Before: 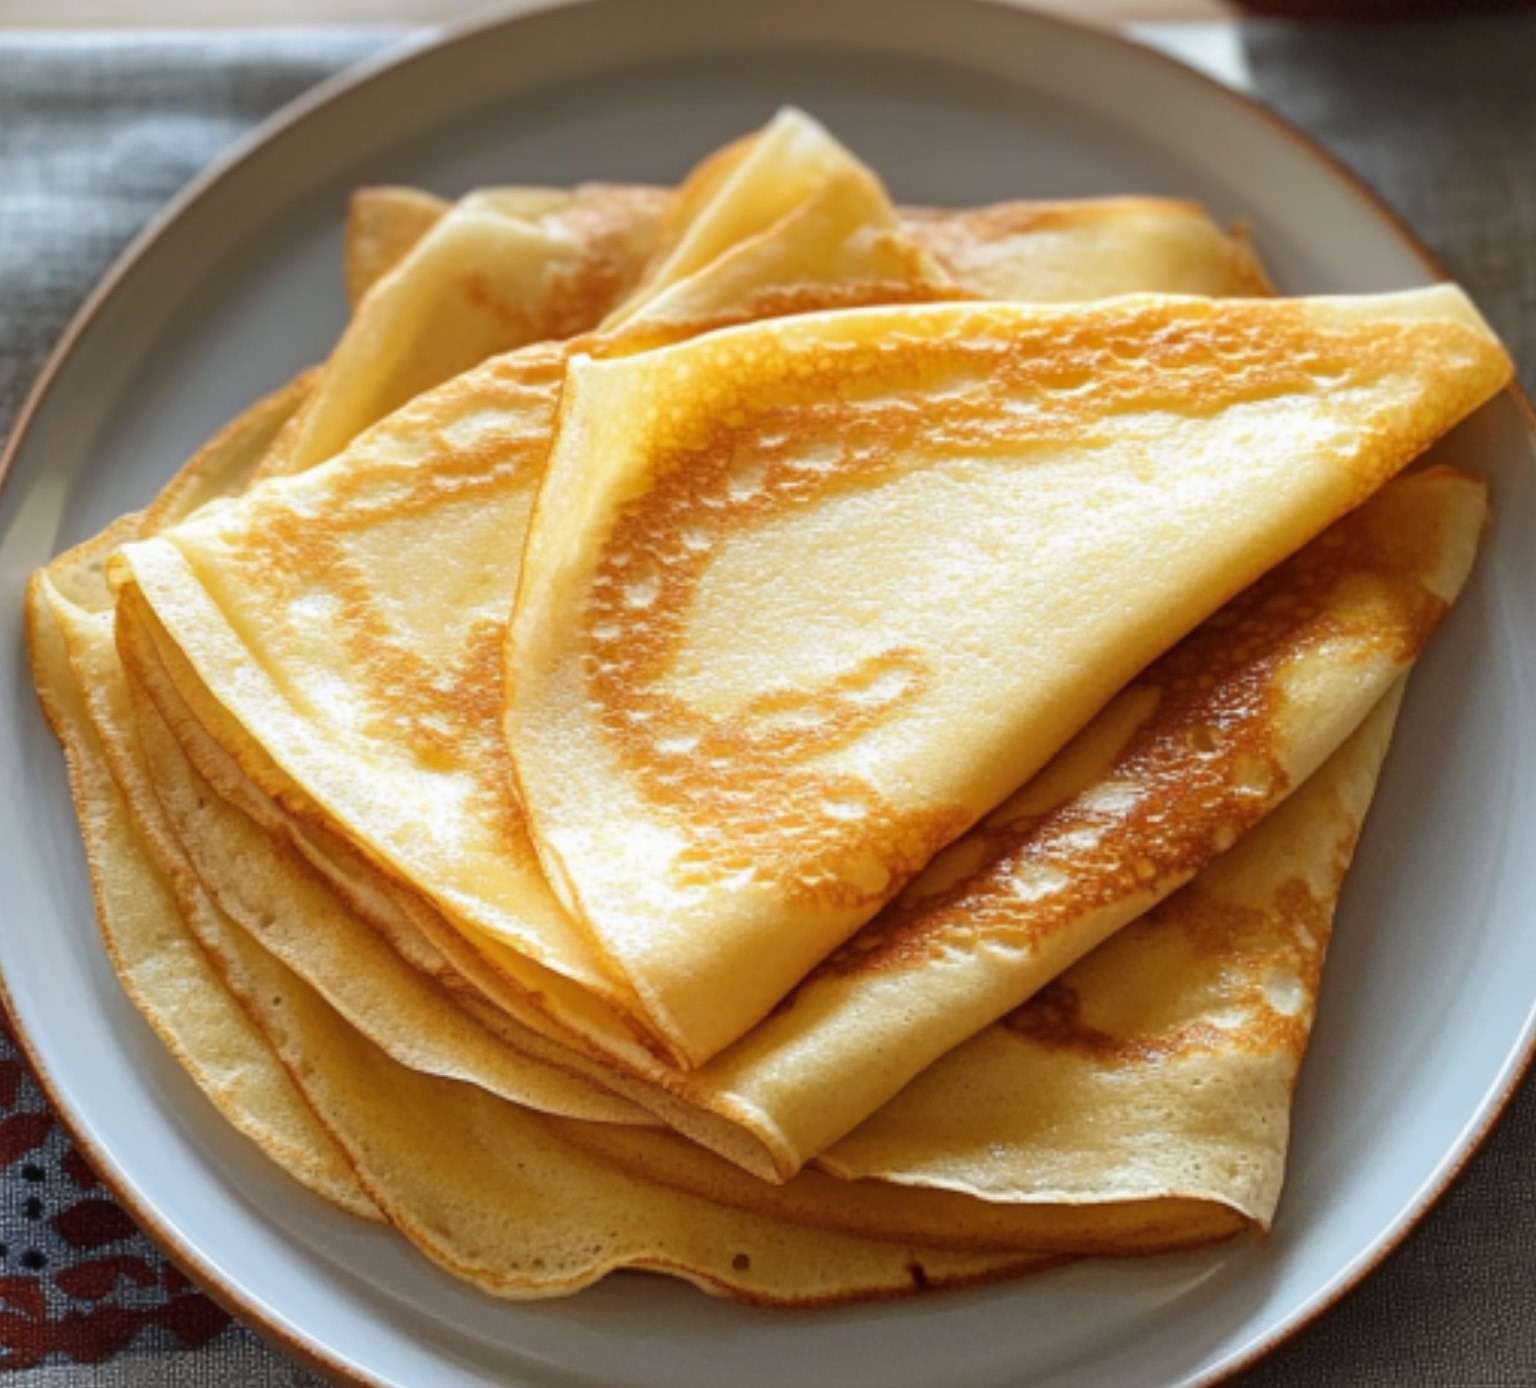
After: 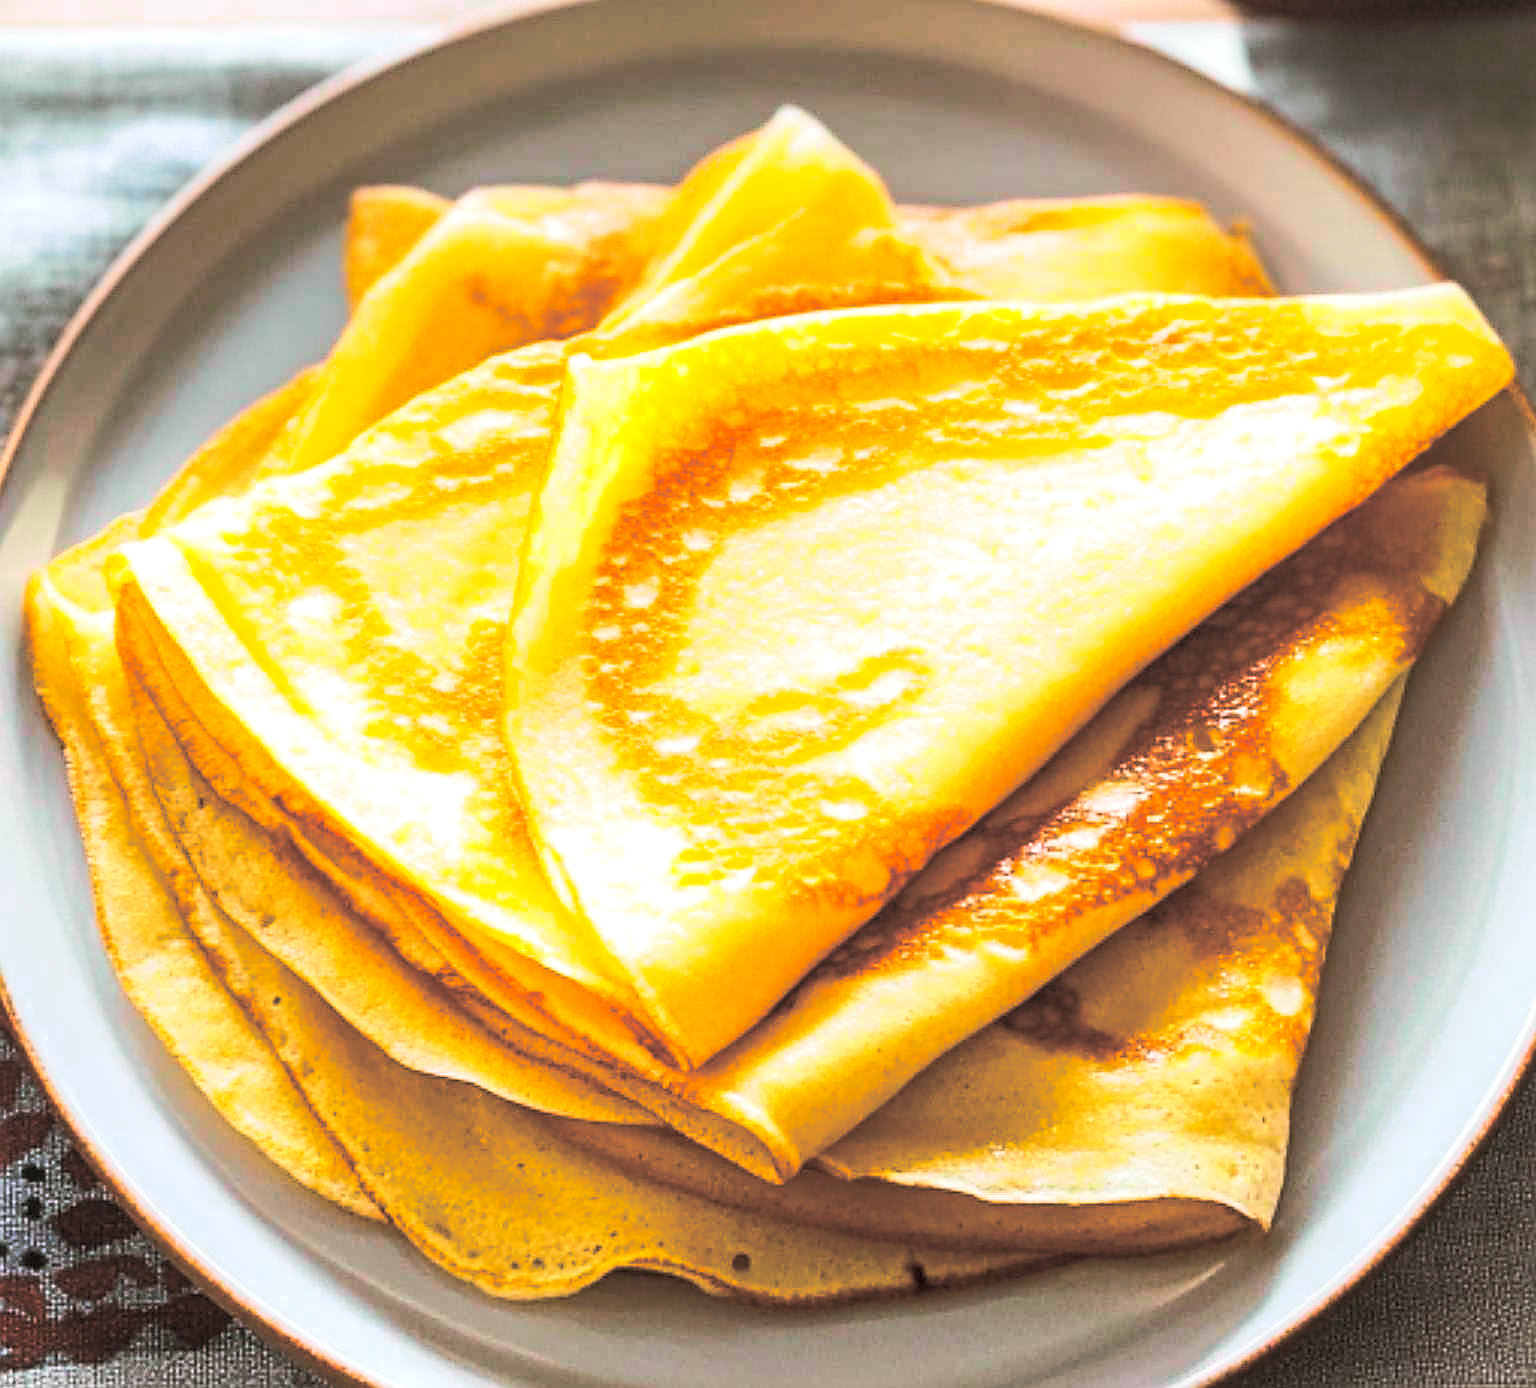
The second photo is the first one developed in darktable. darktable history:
color balance rgb: linear chroma grading › global chroma 15%, perceptual saturation grading › global saturation 30%
split-toning: shadows › hue 46.8°, shadows › saturation 0.17, highlights › hue 316.8°, highlights › saturation 0.27, balance -51.82
tone curve: curves: ch0 [(0, 0.026) (0.172, 0.194) (0.398, 0.437) (0.469, 0.544) (0.612, 0.741) (0.845, 0.926) (1, 0.968)]; ch1 [(0, 0) (0.437, 0.453) (0.472, 0.467) (0.502, 0.502) (0.531, 0.546) (0.574, 0.583) (0.617, 0.64) (0.699, 0.749) (0.859, 0.919) (1, 1)]; ch2 [(0, 0) (0.33, 0.301) (0.421, 0.443) (0.476, 0.502) (0.511, 0.504) (0.553, 0.553) (0.595, 0.586) (0.664, 0.664) (1, 1)], color space Lab, independent channels, preserve colors none
local contrast: on, module defaults
exposure: black level correction 0, exposure 0.7 EV, compensate exposure bias true, compensate highlight preservation false
sharpen: radius 1.4, amount 1.25, threshold 0.7
shadows and highlights: shadows 30.86, highlights 0, soften with gaussian
